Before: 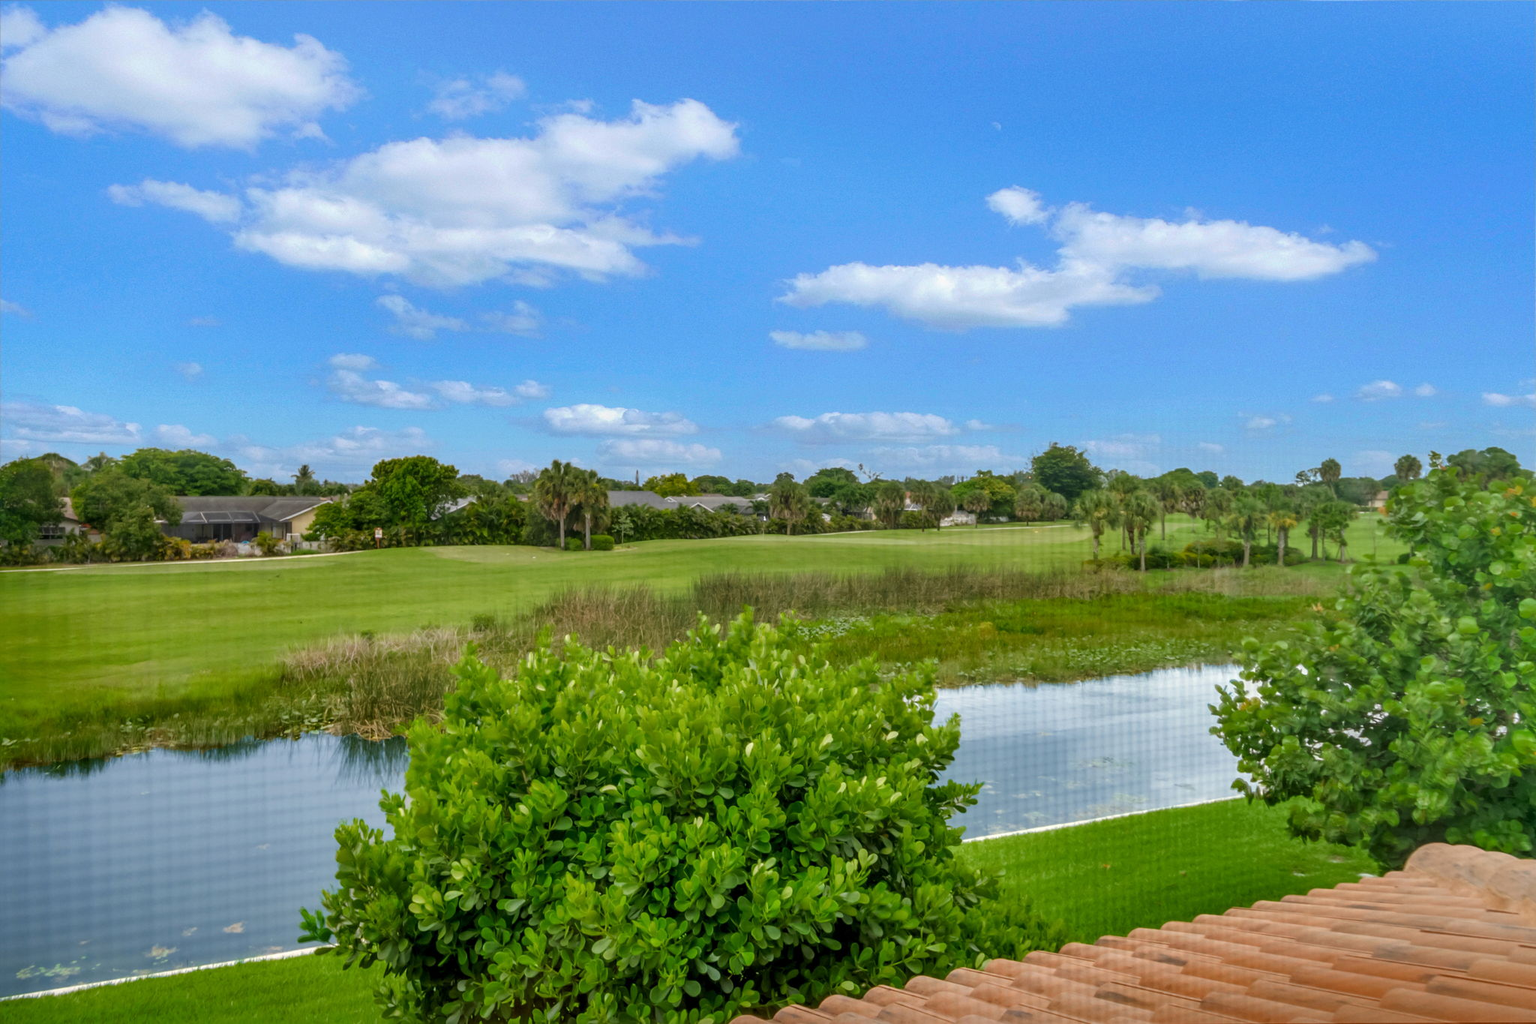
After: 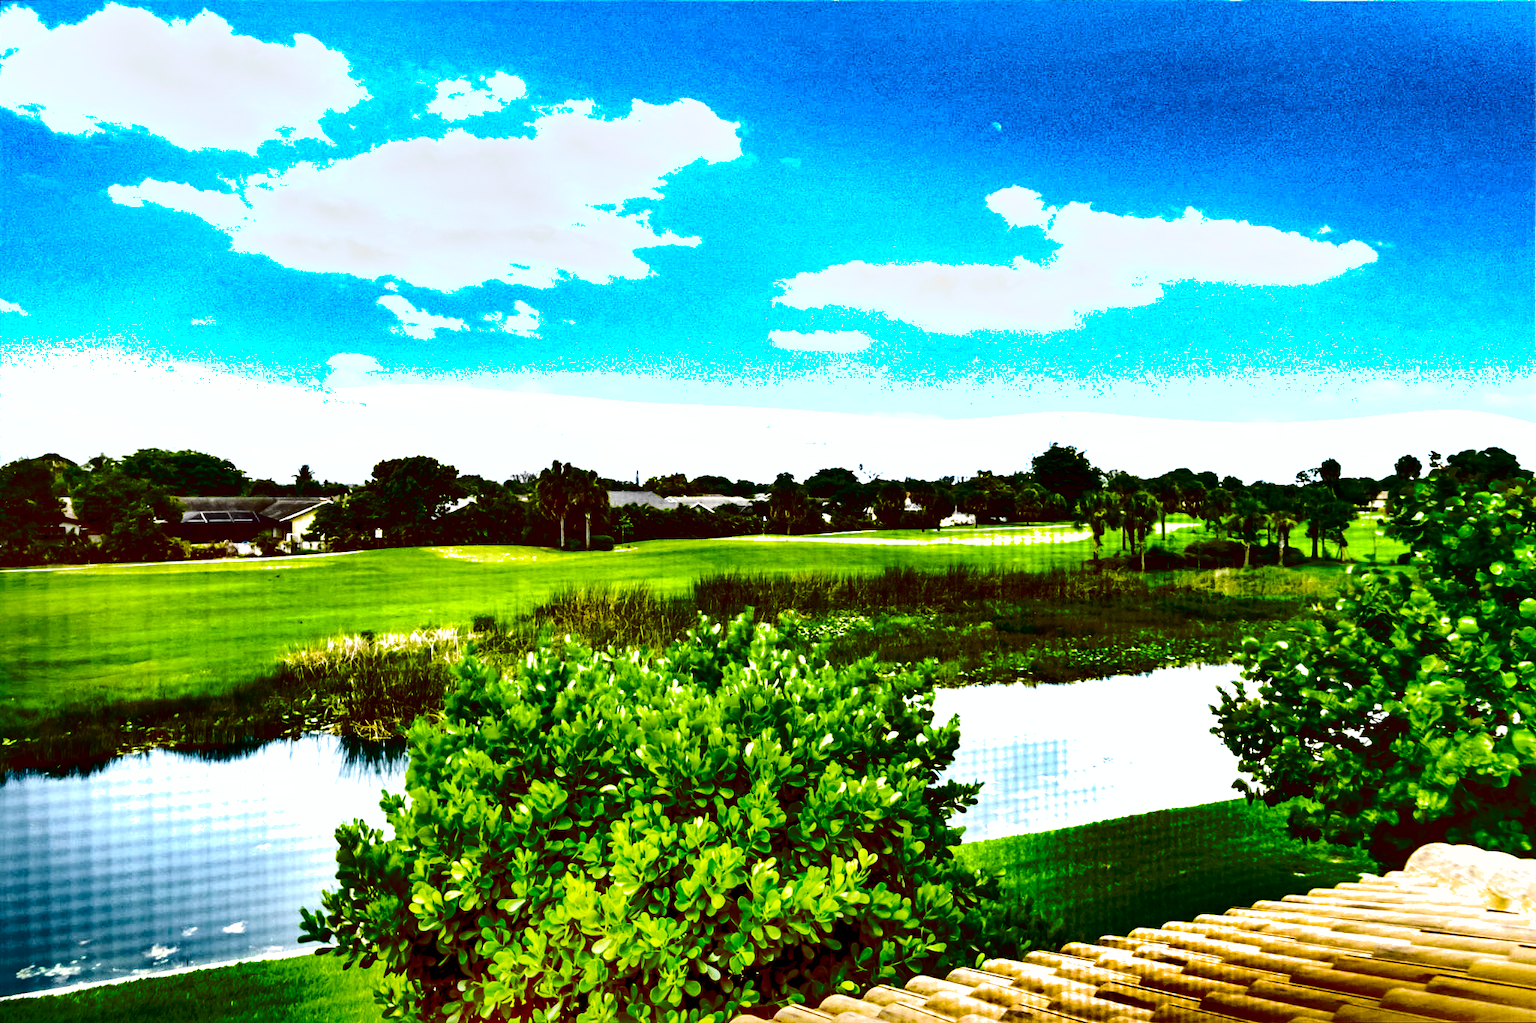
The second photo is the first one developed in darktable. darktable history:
base curve: curves: ch0 [(0, 0) (0.028, 0.03) (0.121, 0.232) (0.46, 0.748) (0.859, 0.968) (1, 1)], preserve colors none
color balance rgb: shadows lift › luminance -18.638%, shadows lift › chroma 35.271%, power › hue 61.66°, global offset › luminance -0.495%, perceptual saturation grading › global saturation 30.84%, perceptual brilliance grading › global brilliance 9.865%, contrast -10.441%
shadows and highlights: radius 122.83, shadows 99.28, white point adjustment -2.96, highlights -98.14, soften with gaussian
exposure: black level correction 0, exposure 1.969 EV, compensate highlight preservation false
